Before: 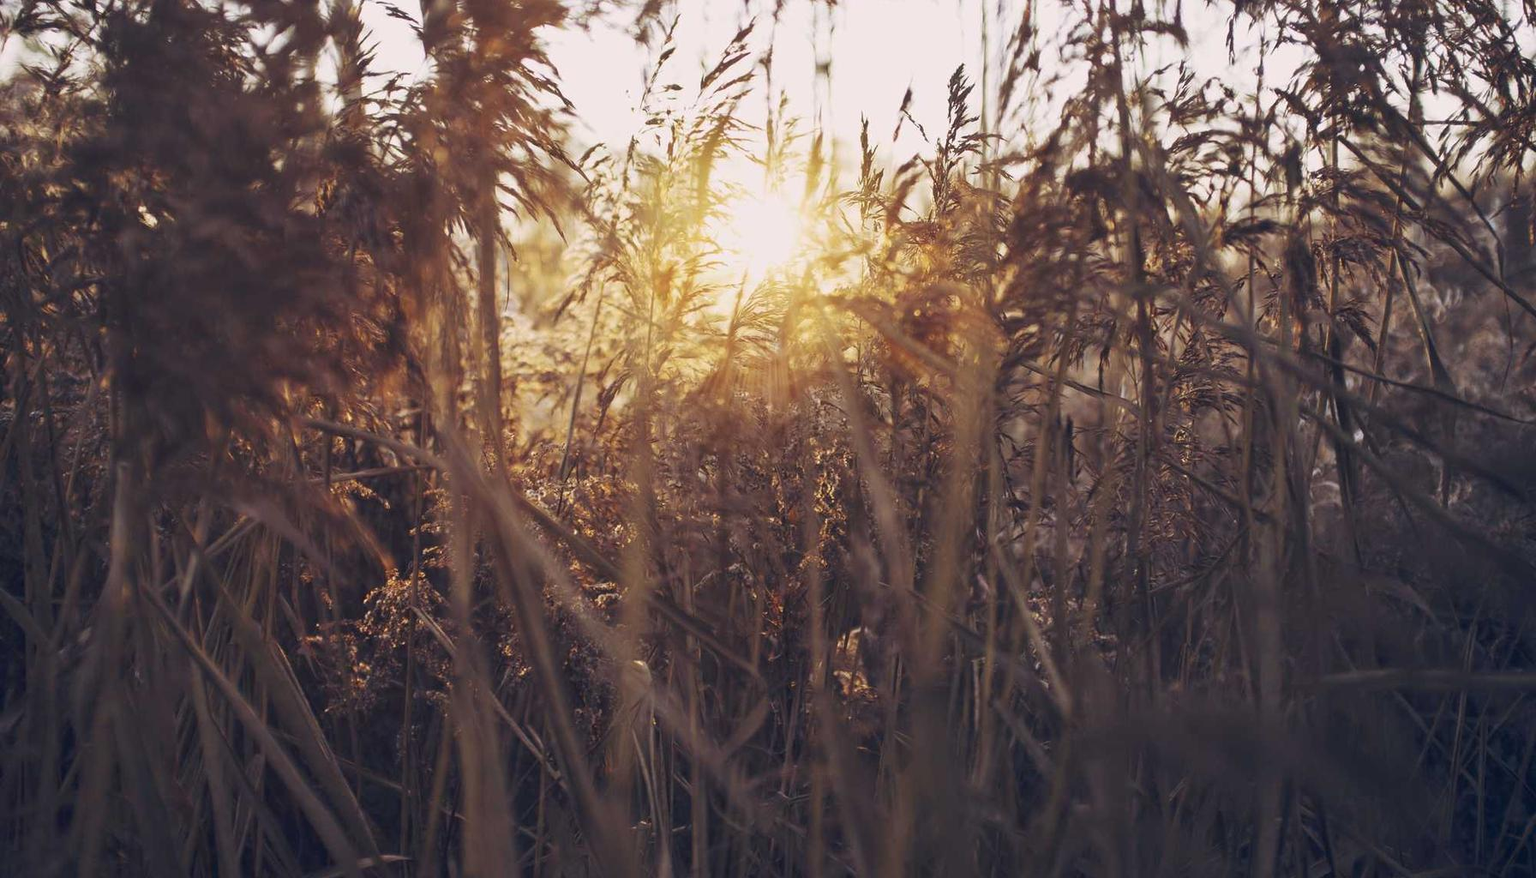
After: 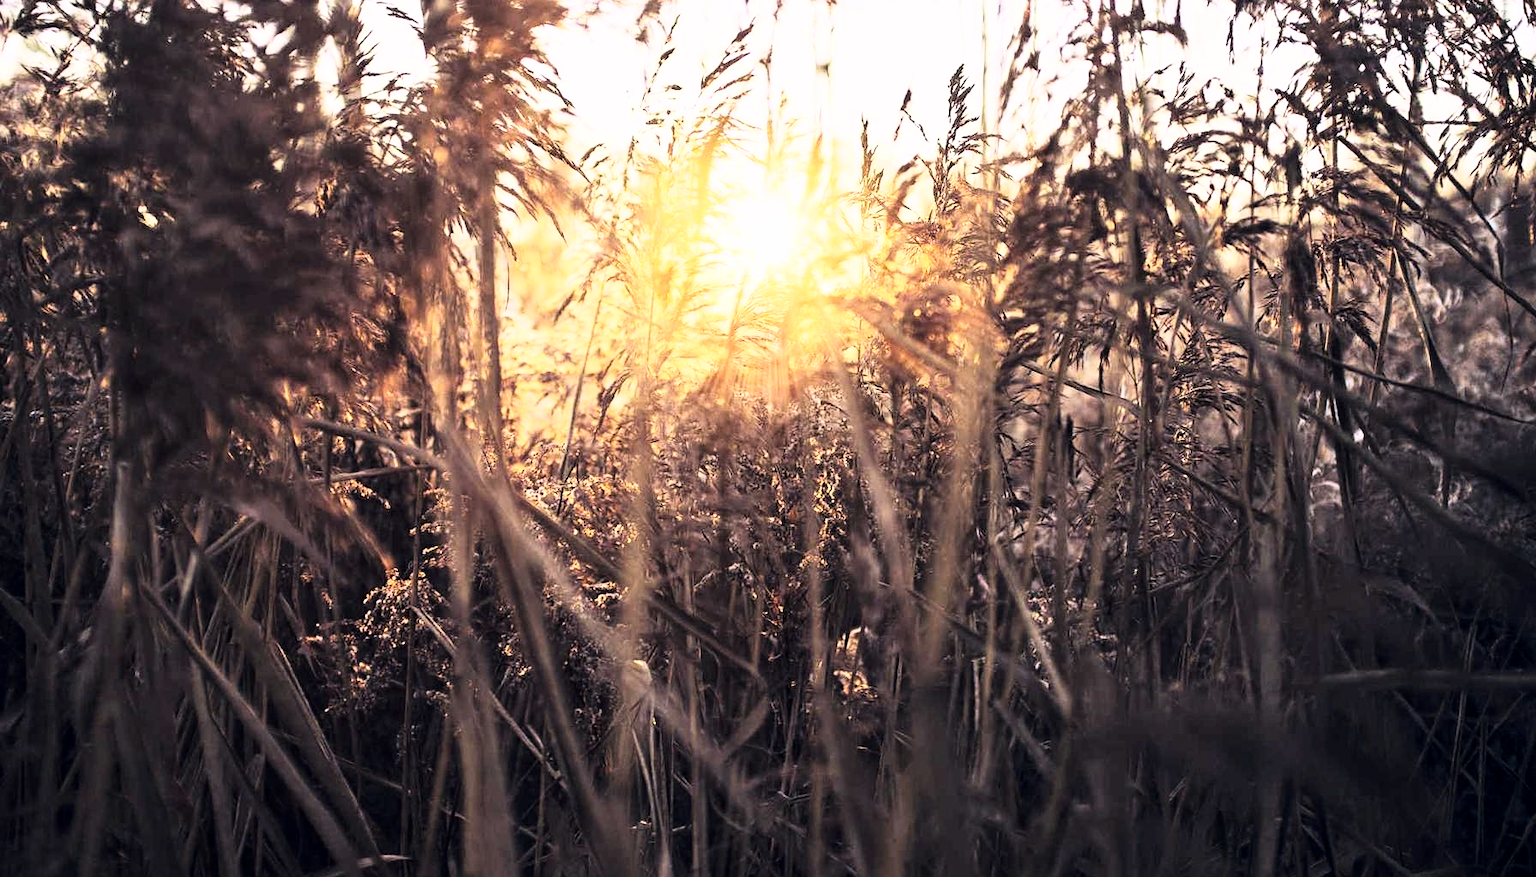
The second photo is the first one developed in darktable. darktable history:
sharpen: amount 0.2
rgb curve: curves: ch0 [(0, 0) (0.21, 0.15) (0.24, 0.21) (0.5, 0.75) (0.75, 0.96) (0.89, 0.99) (1, 1)]; ch1 [(0, 0.02) (0.21, 0.13) (0.25, 0.2) (0.5, 0.67) (0.75, 0.9) (0.89, 0.97) (1, 1)]; ch2 [(0, 0.02) (0.21, 0.13) (0.25, 0.2) (0.5, 0.67) (0.75, 0.9) (0.89, 0.97) (1, 1)], compensate middle gray true
local contrast: highlights 100%, shadows 100%, detail 120%, midtone range 0.2
